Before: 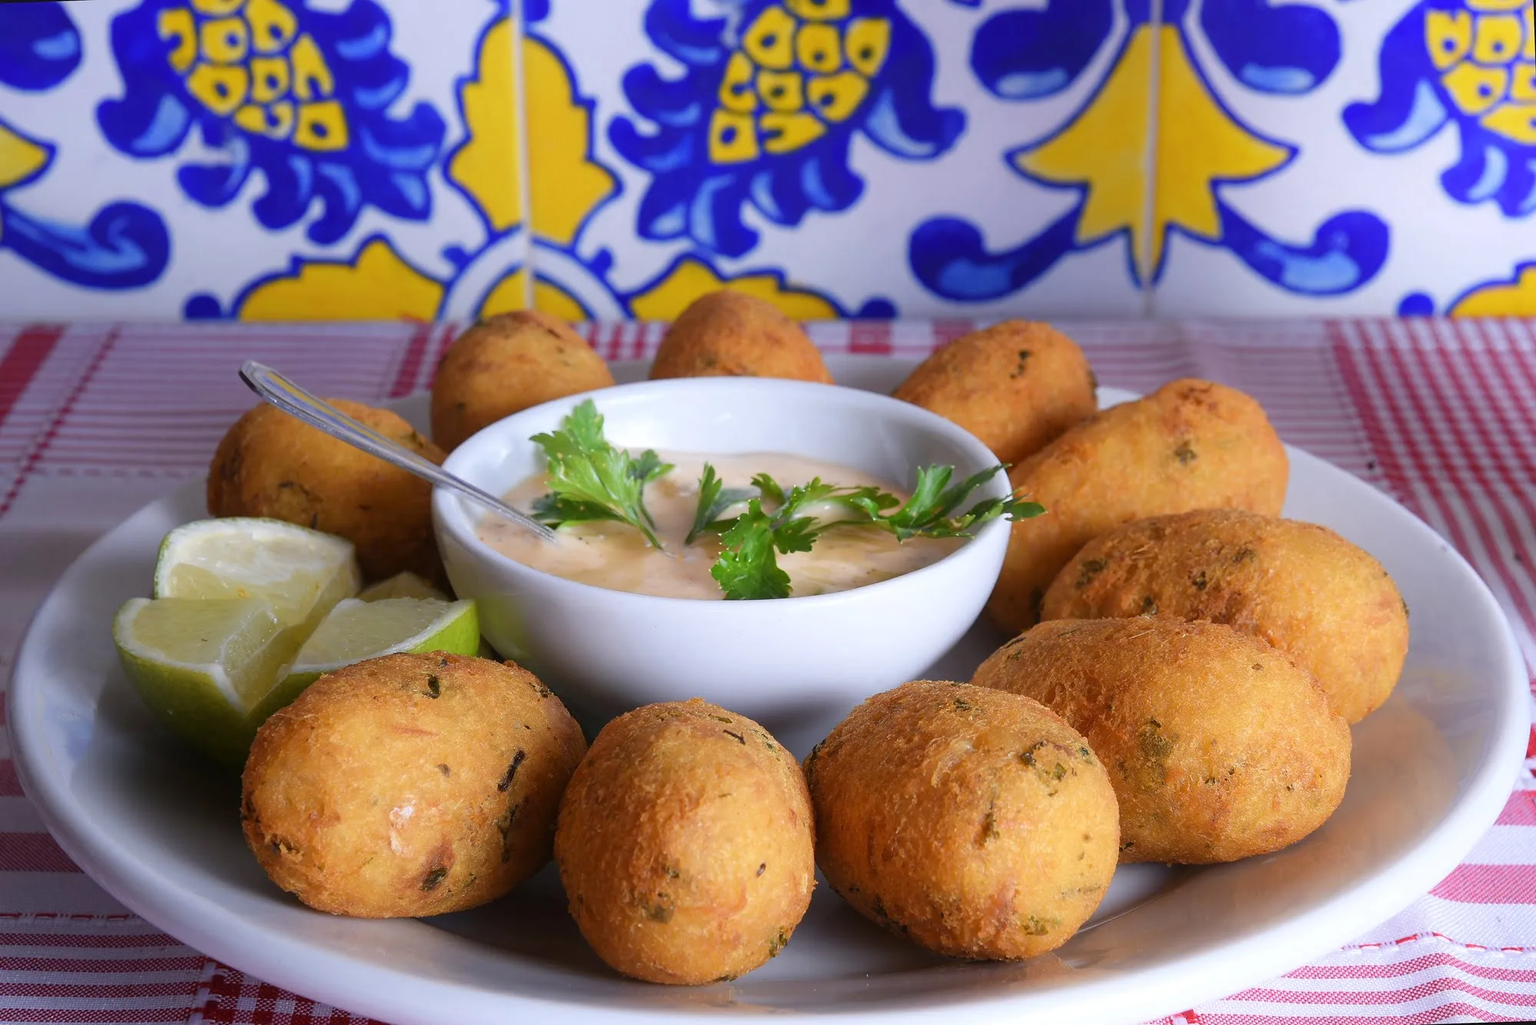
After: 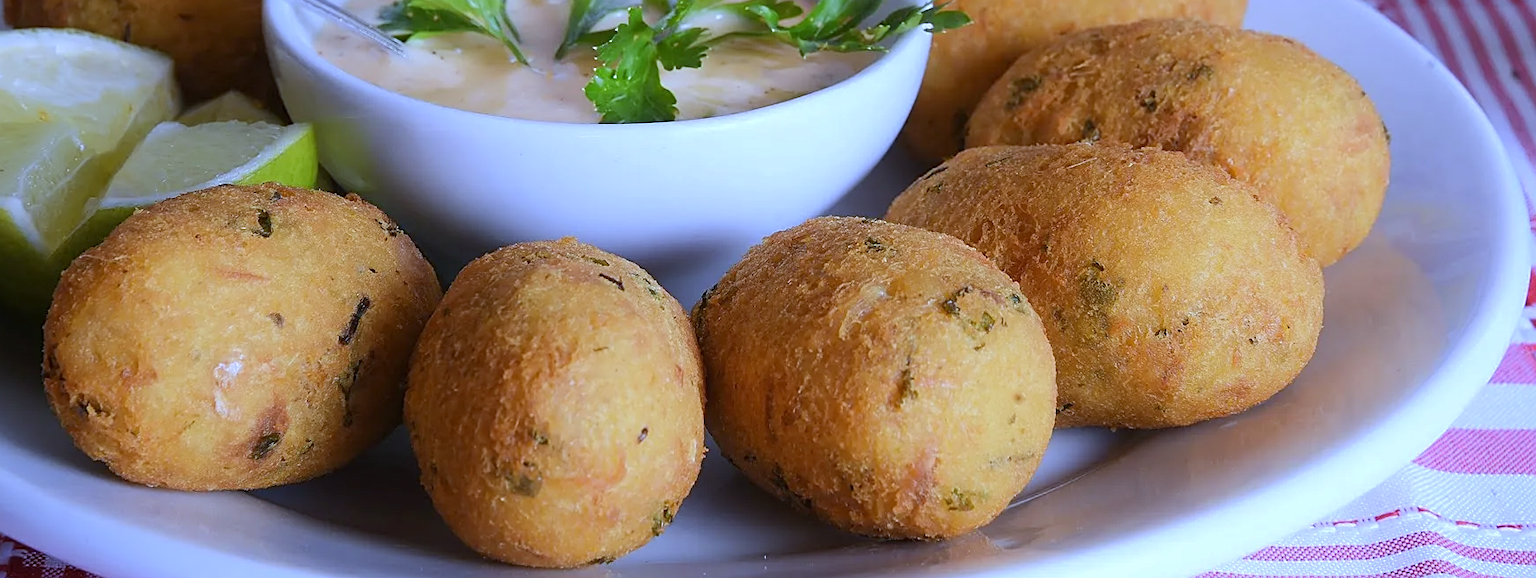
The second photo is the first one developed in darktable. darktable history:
tone curve: curves: ch0 [(0, 0) (0.003, 0.003) (0.011, 0.011) (0.025, 0.025) (0.044, 0.044) (0.069, 0.069) (0.1, 0.099) (0.136, 0.135) (0.177, 0.176) (0.224, 0.223) (0.277, 0.275) (0.335, 0.333) (0.399, 0.396) (0.468, 0.465) (0.543, 0.541) (0.623, 0.622) (0.709, 0.708) (0.801, 0.8) (0.898, 0.897) (1, 1)], preserve colors none
white balance: red 0.871, blue 1.249
crop and rotate: left 13.306%, top 48.129%, bottom 2.928%
base curve: curves: ch0 [(0, 0) (0.235, 0.266) (0.503, 0.496) (0.786, 0.72) (1, 1)]
sharpen: on, module defaults
